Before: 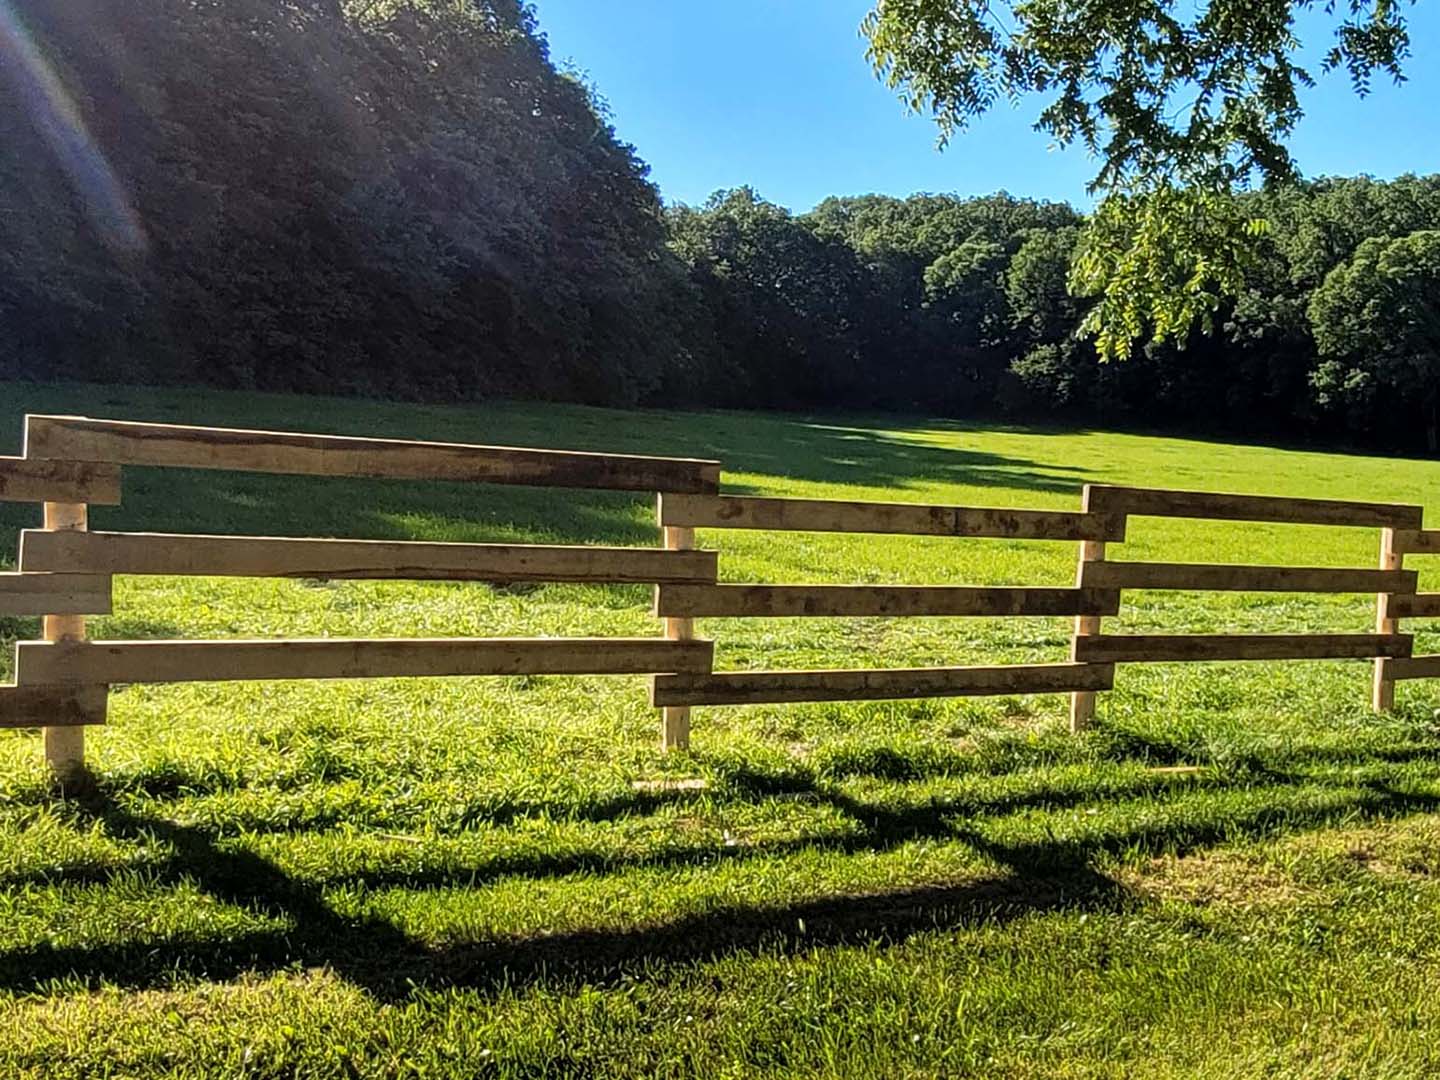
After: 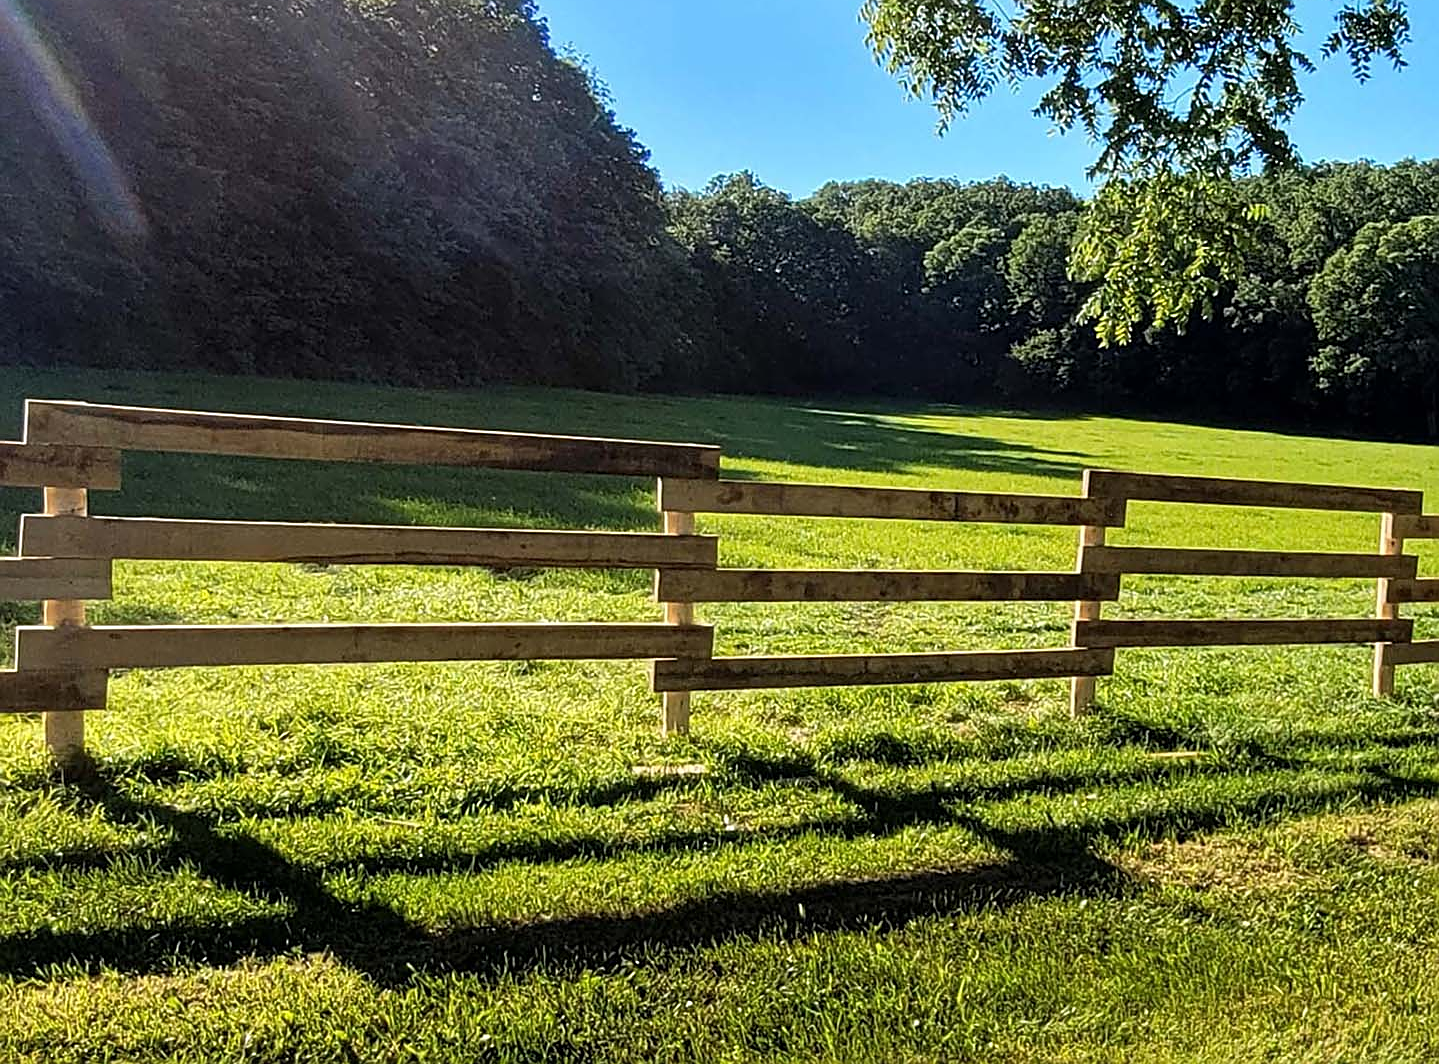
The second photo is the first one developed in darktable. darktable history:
crop: top 1.475%, right 0.043%
sharpen: on, module defaults
